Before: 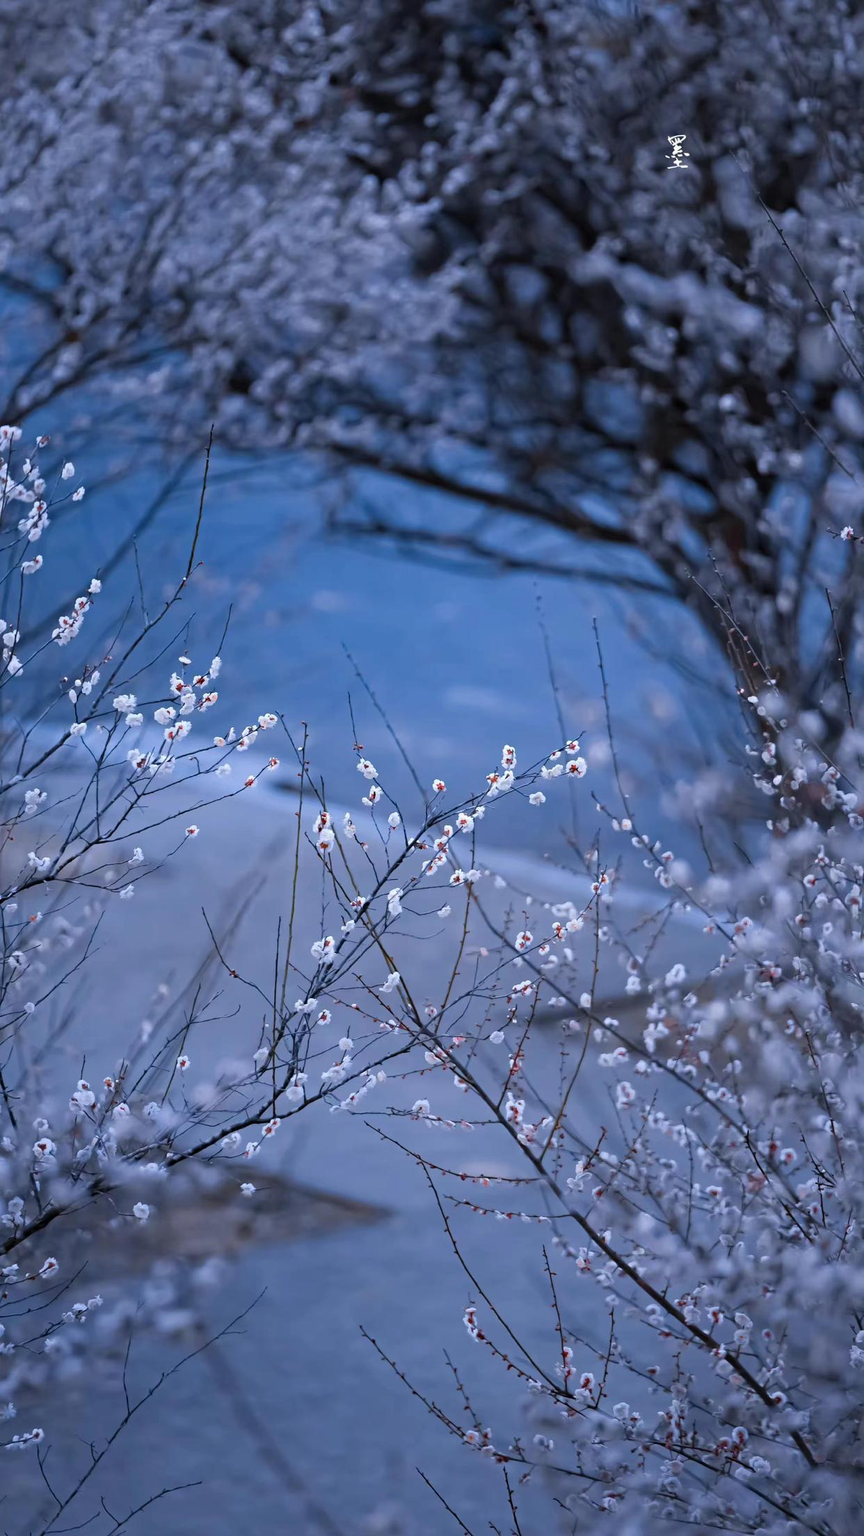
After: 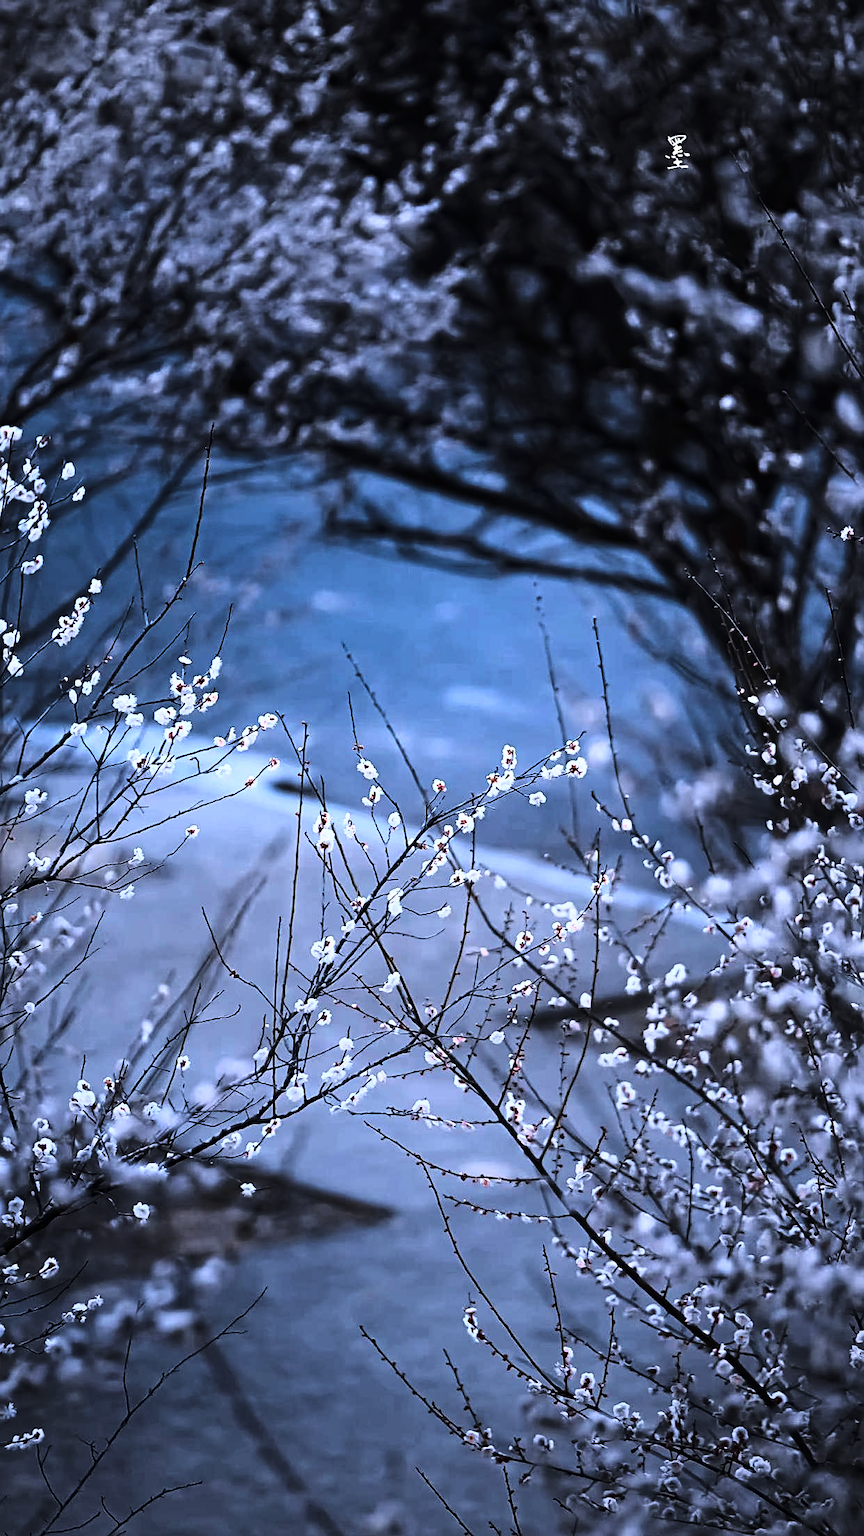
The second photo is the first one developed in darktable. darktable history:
sharpen: on, module defaults
vignetting: fall-off radius 82.79%, brightness -0.398, saturation -0.306, unbound false
tone curve: curves: ch0 [(0, 0) (0.003, 0.004) (0.011, 0.006) (0.025, 0.008) (0.044, 0.012) (0.069, 0.017) (0.1, 0.021) (0.136, 0.029) (0.177, 0.043) (0.224, 0.062) (0.277, 0.108) (0.335, 0.166) (0.399, 0.301) (0.468, 0.467) (0.543, 0.64) (0.623, 0.803) (0.709, 0.908) (0.801, 0.969) (0.898, 0.988) (1, 1)], color space Lab, linked channels, preserve colors none
